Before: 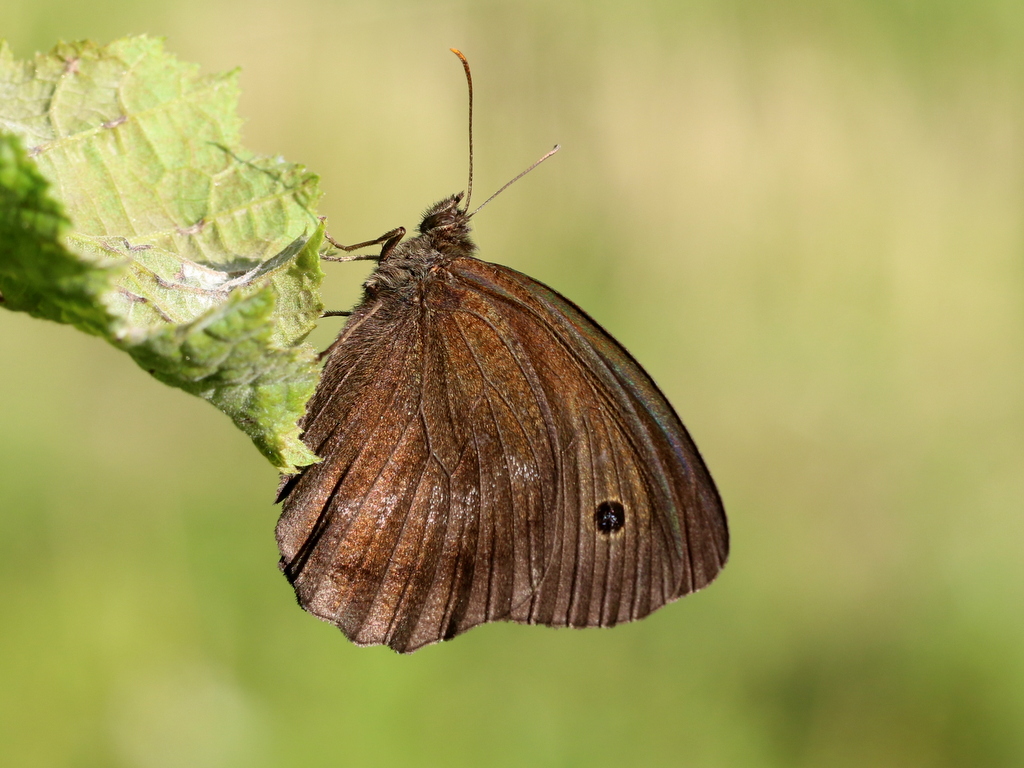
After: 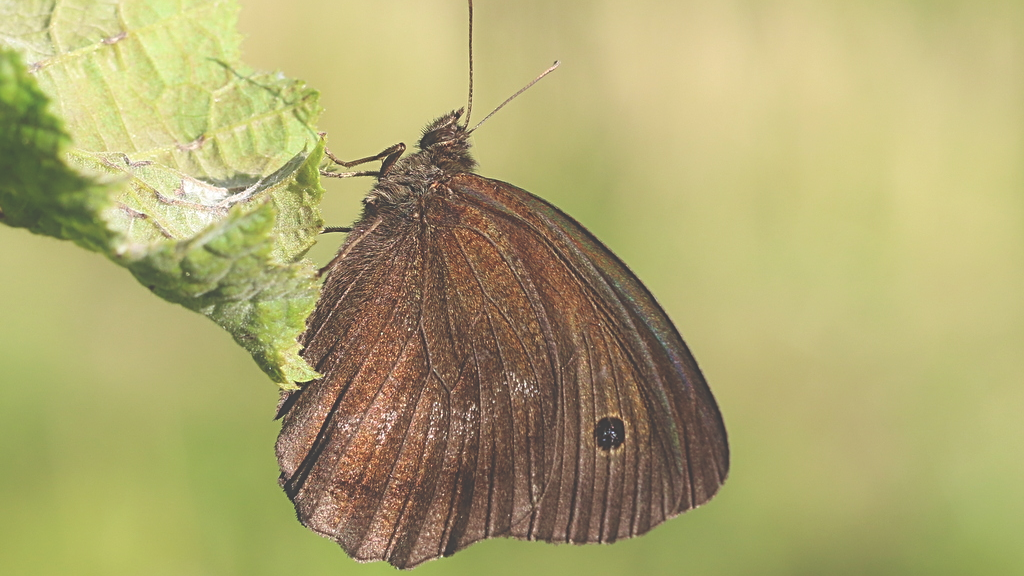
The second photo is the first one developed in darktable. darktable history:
sharpen: radius 2.495, amount 0.328
crop: top 11.048%, bottom 13.905%
contrast equalizer: y [[0.5, 0.488, 0.462, 0.461, 0.491, 0.5], [0.5 ×6], [0.5 ×6], [0 ×6], [0 ×6]]
exposure: black level correction -0.042, exposure 0.065 EV, compensate highlight preservation false
